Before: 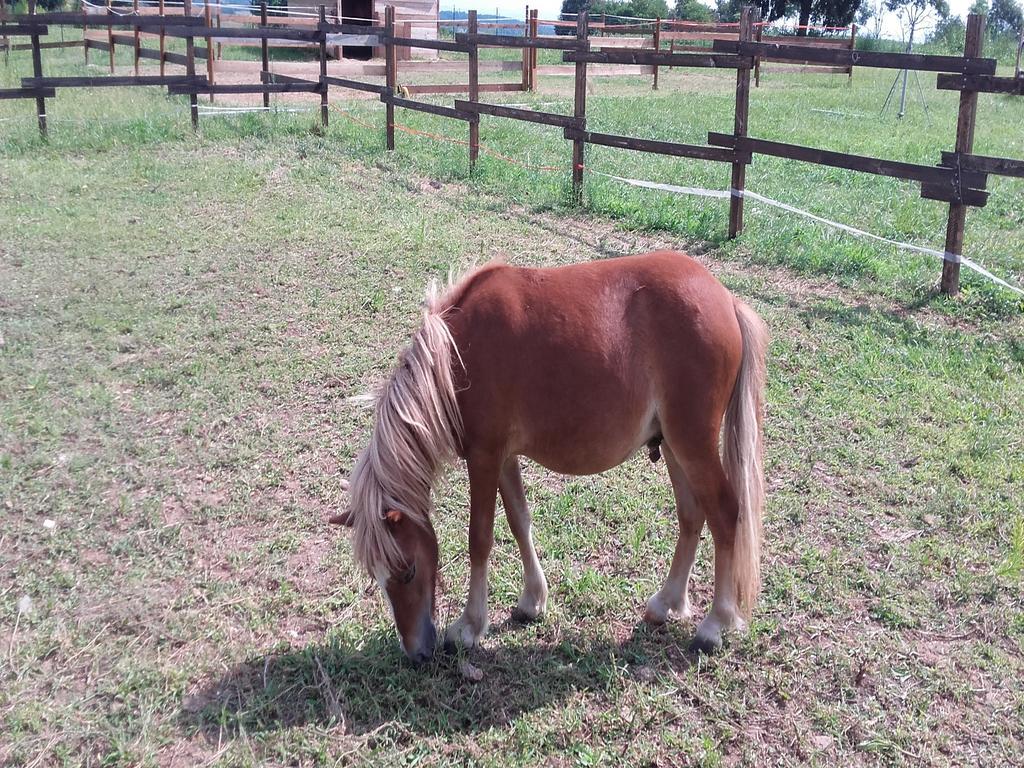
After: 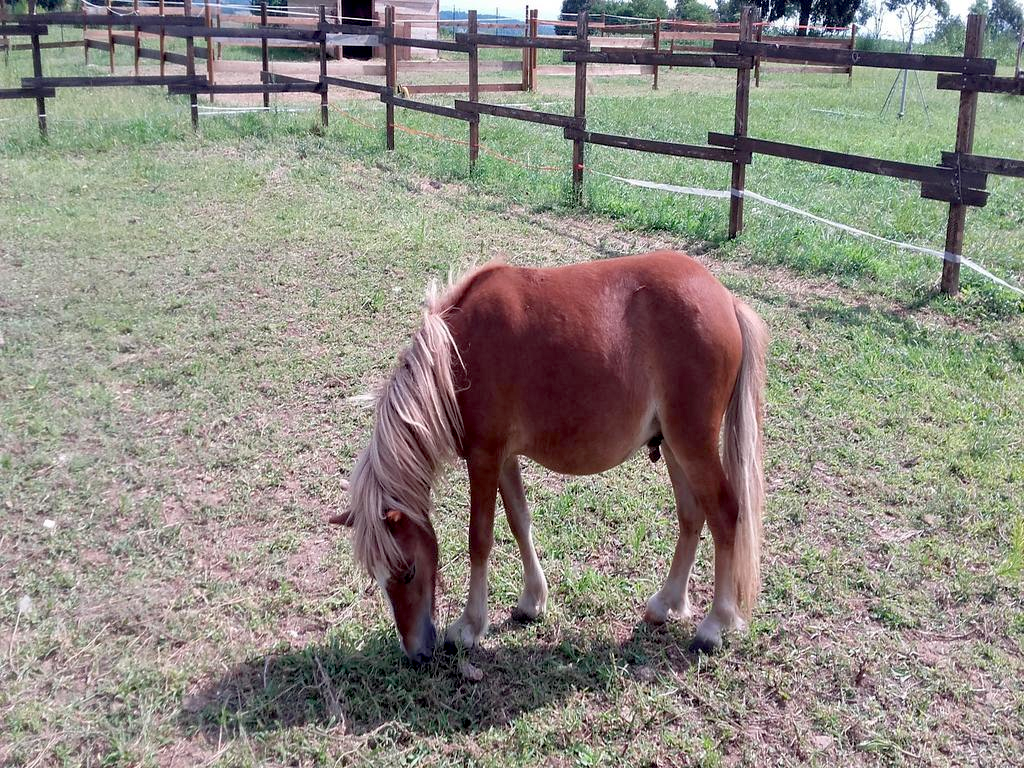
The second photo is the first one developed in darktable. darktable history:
exposure: black level correction 0.013, compensate highlight preservation false
